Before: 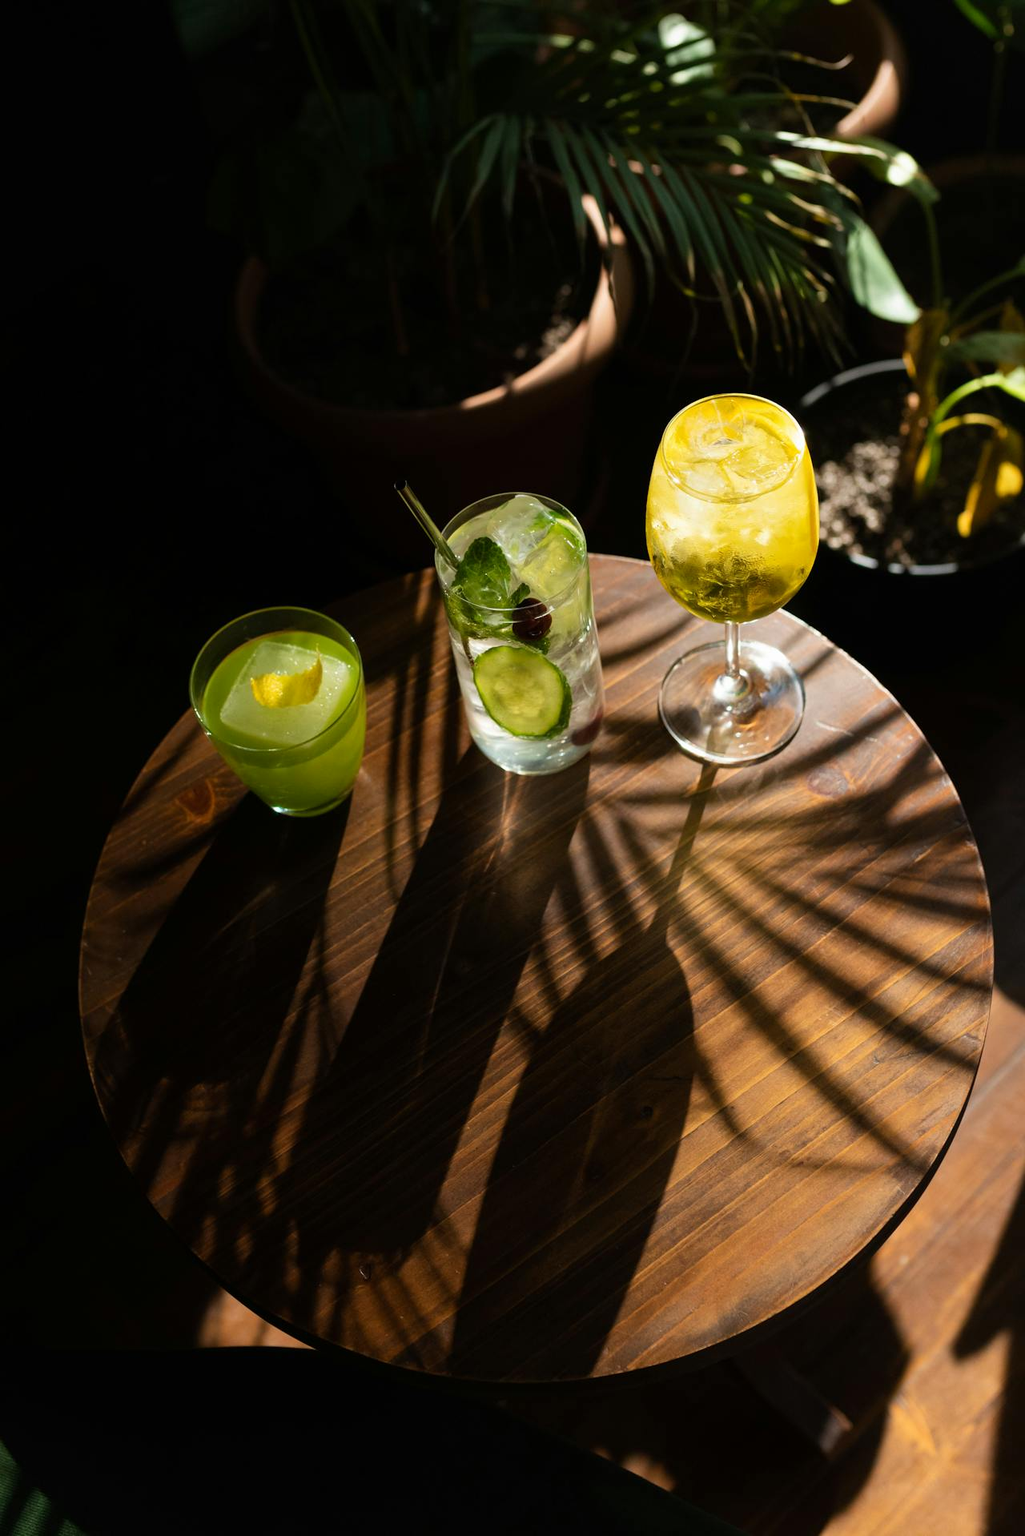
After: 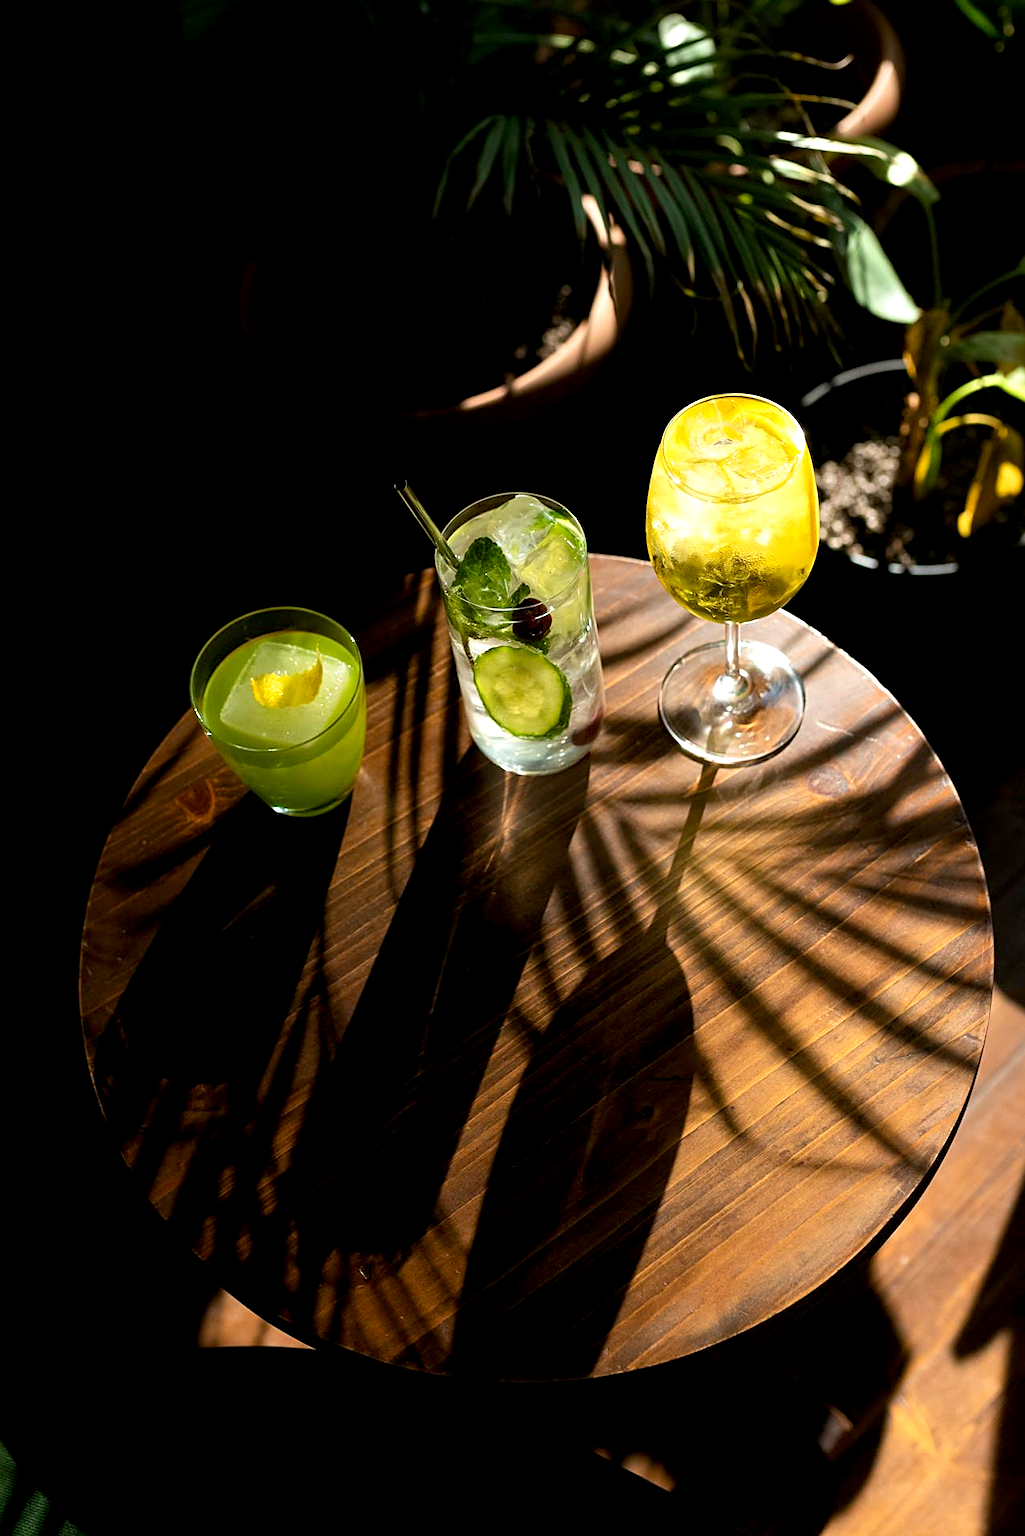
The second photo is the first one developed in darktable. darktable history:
exposure: black level correction 0.005, exposure 0.417 EV, compensate highlight preservation false
sharpen: on, module defaults
